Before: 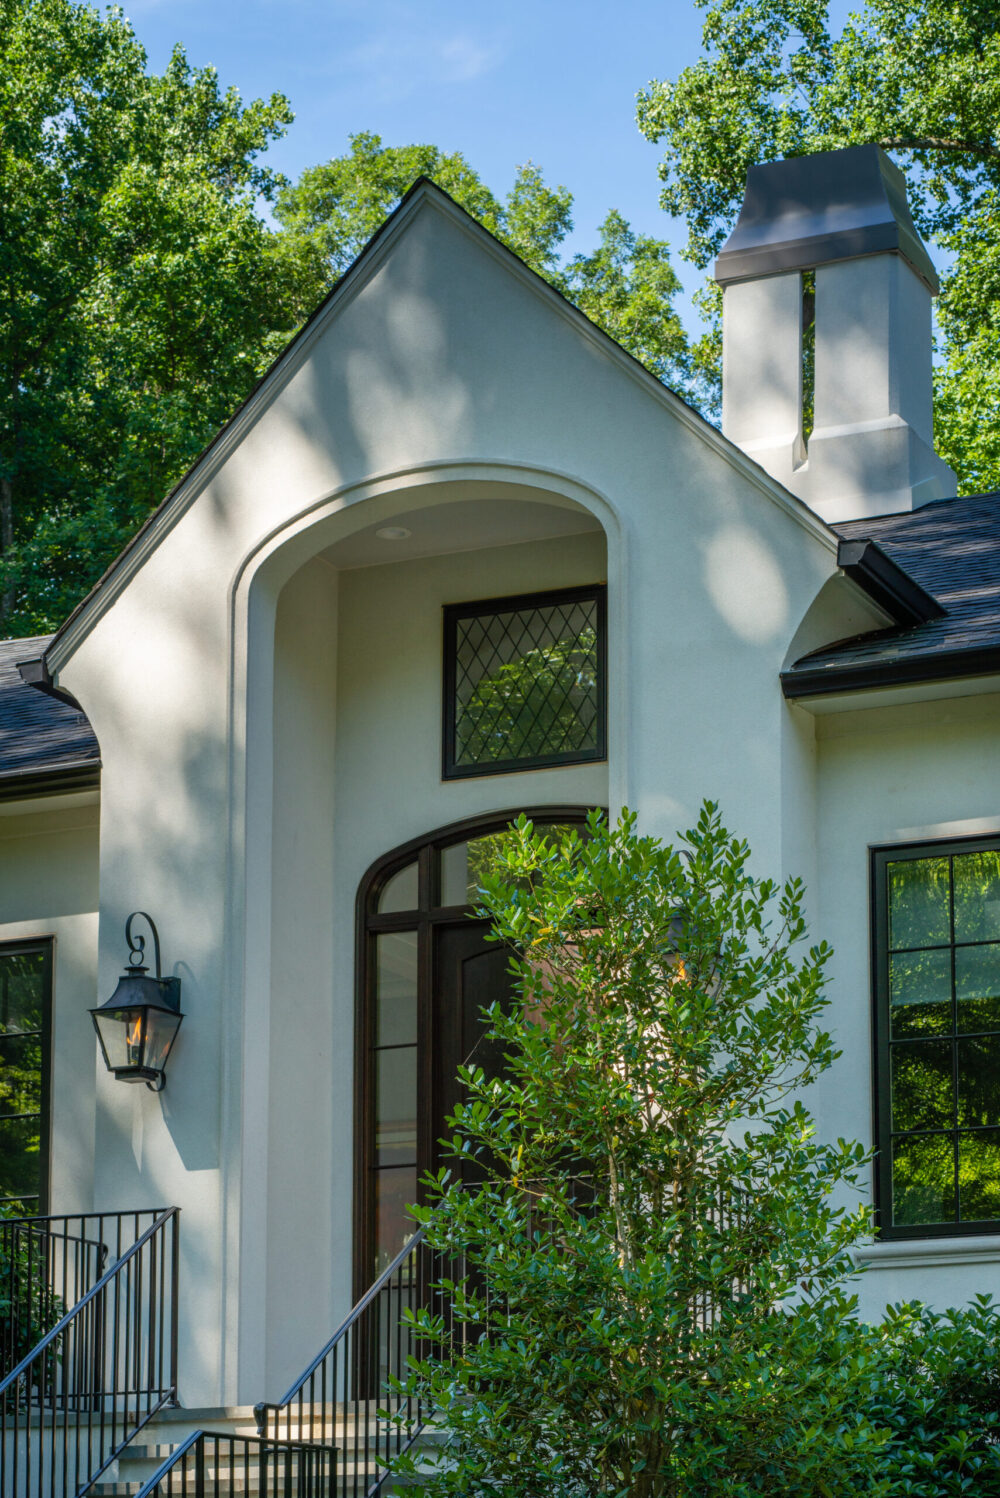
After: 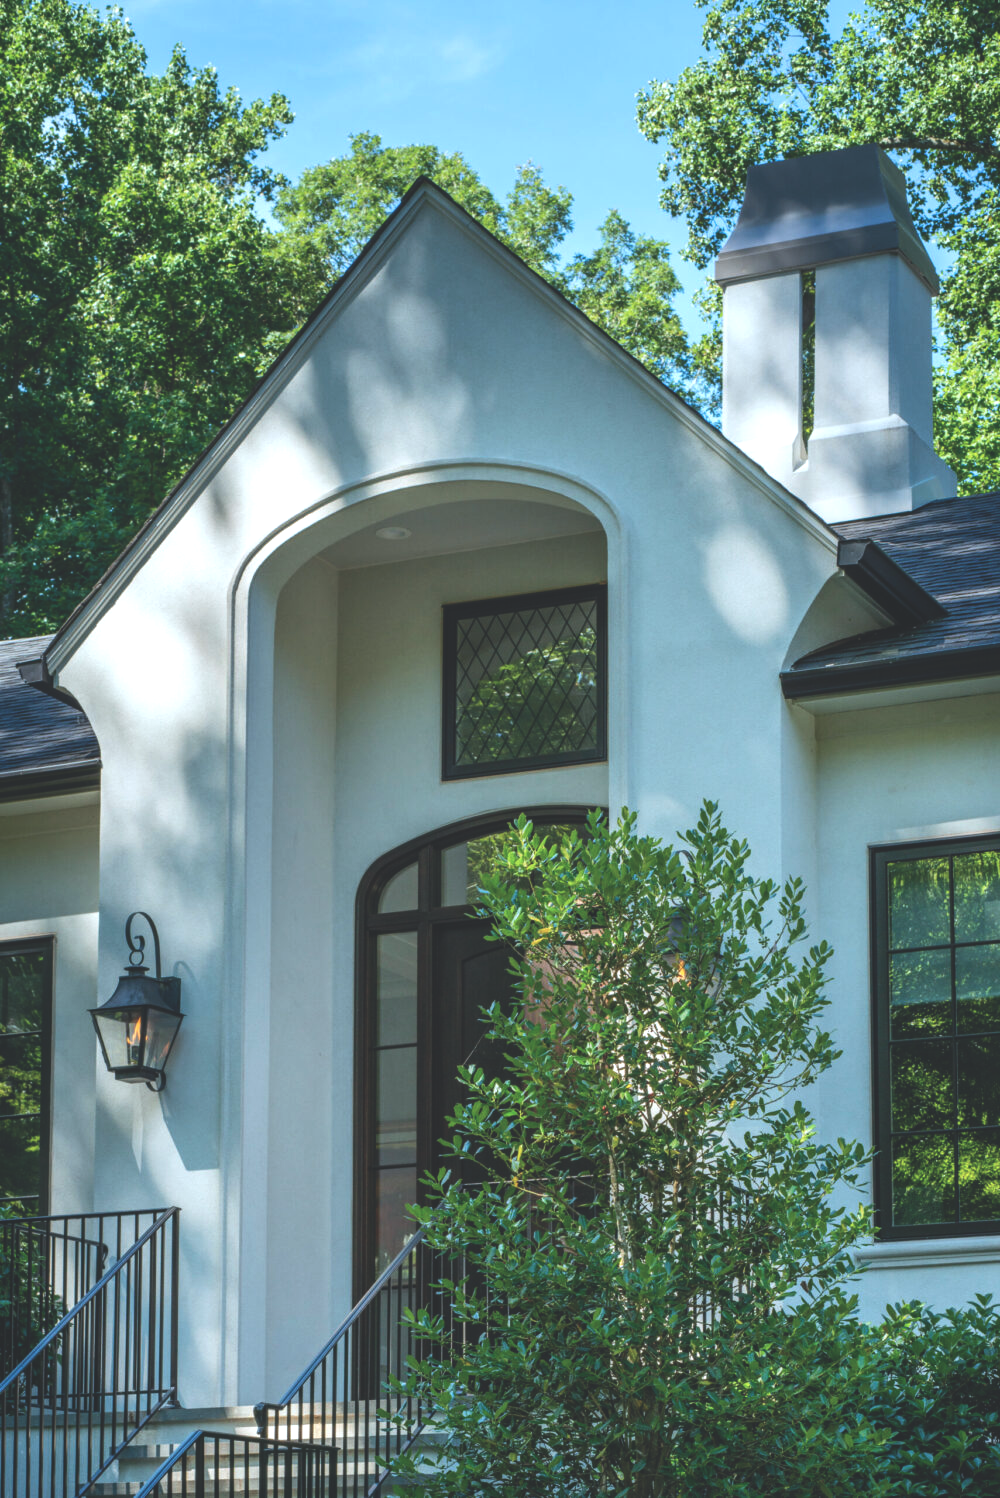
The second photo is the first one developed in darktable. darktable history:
exposure: black level correction -0.03, compensate highlight preservation false
color correction: highlights a* -4.18, highlights b* -10.81
tone equalizer: -8 EV -0.417 EV, -7 EV -0.389 EV, -6 EV -0.333 EV, -5 EV -0.222 EV, -3 EV 0.222 EV, -2 EV 0.333 EV, -1 EV 0.389 EV, +0 EV 0.417 EV, edges refinement/feathering 500, mask exposure compensation -1.57 EV, preserve details no
